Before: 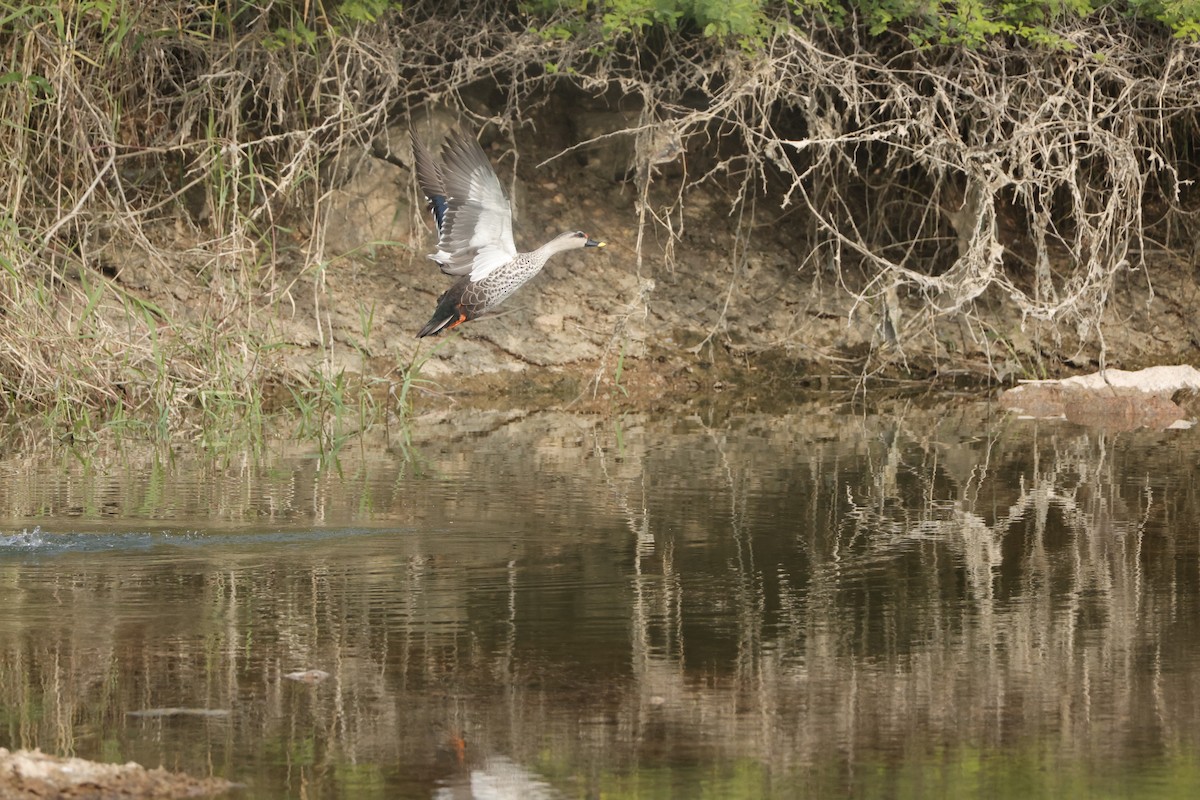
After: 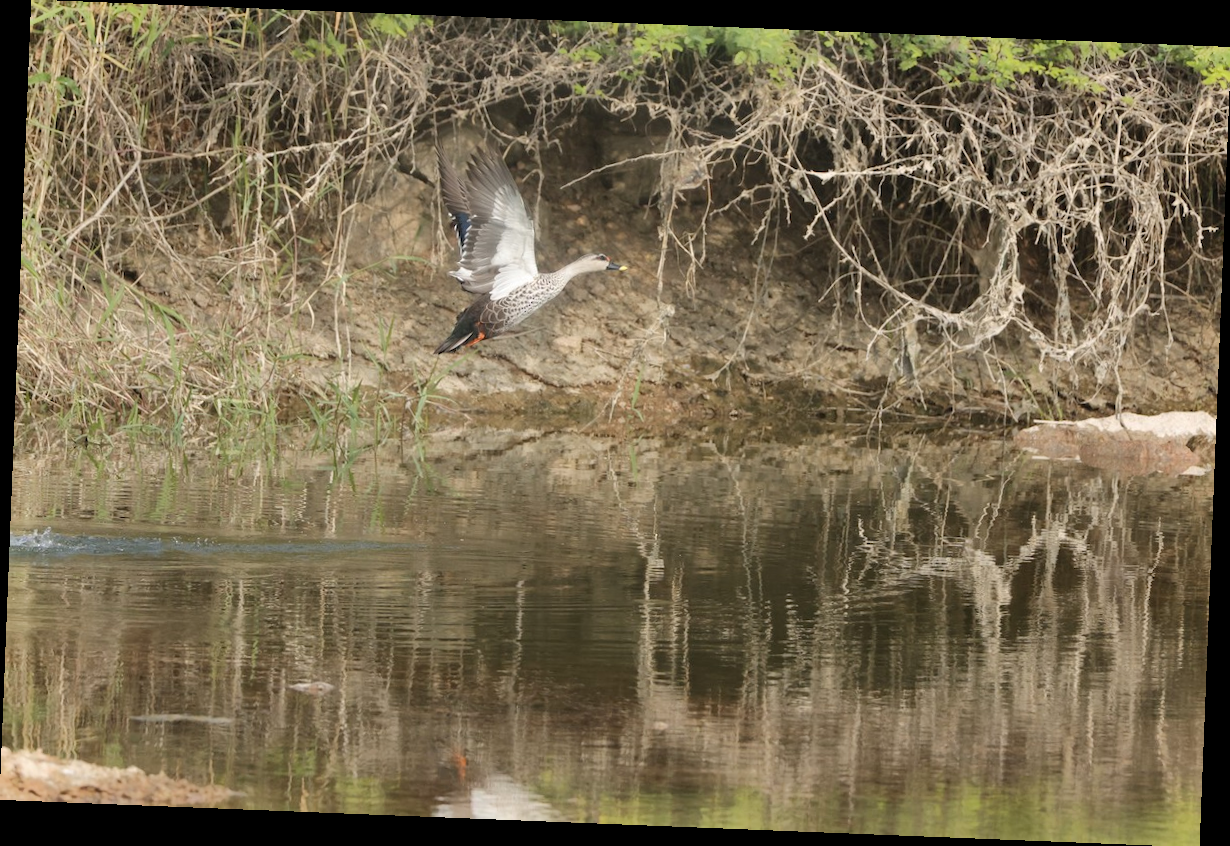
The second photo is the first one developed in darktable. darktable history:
rotate and perspective: rotation 2.27°, automatic cropping off
shadows and highlights: low approximation 0.01, soften with gaussian
